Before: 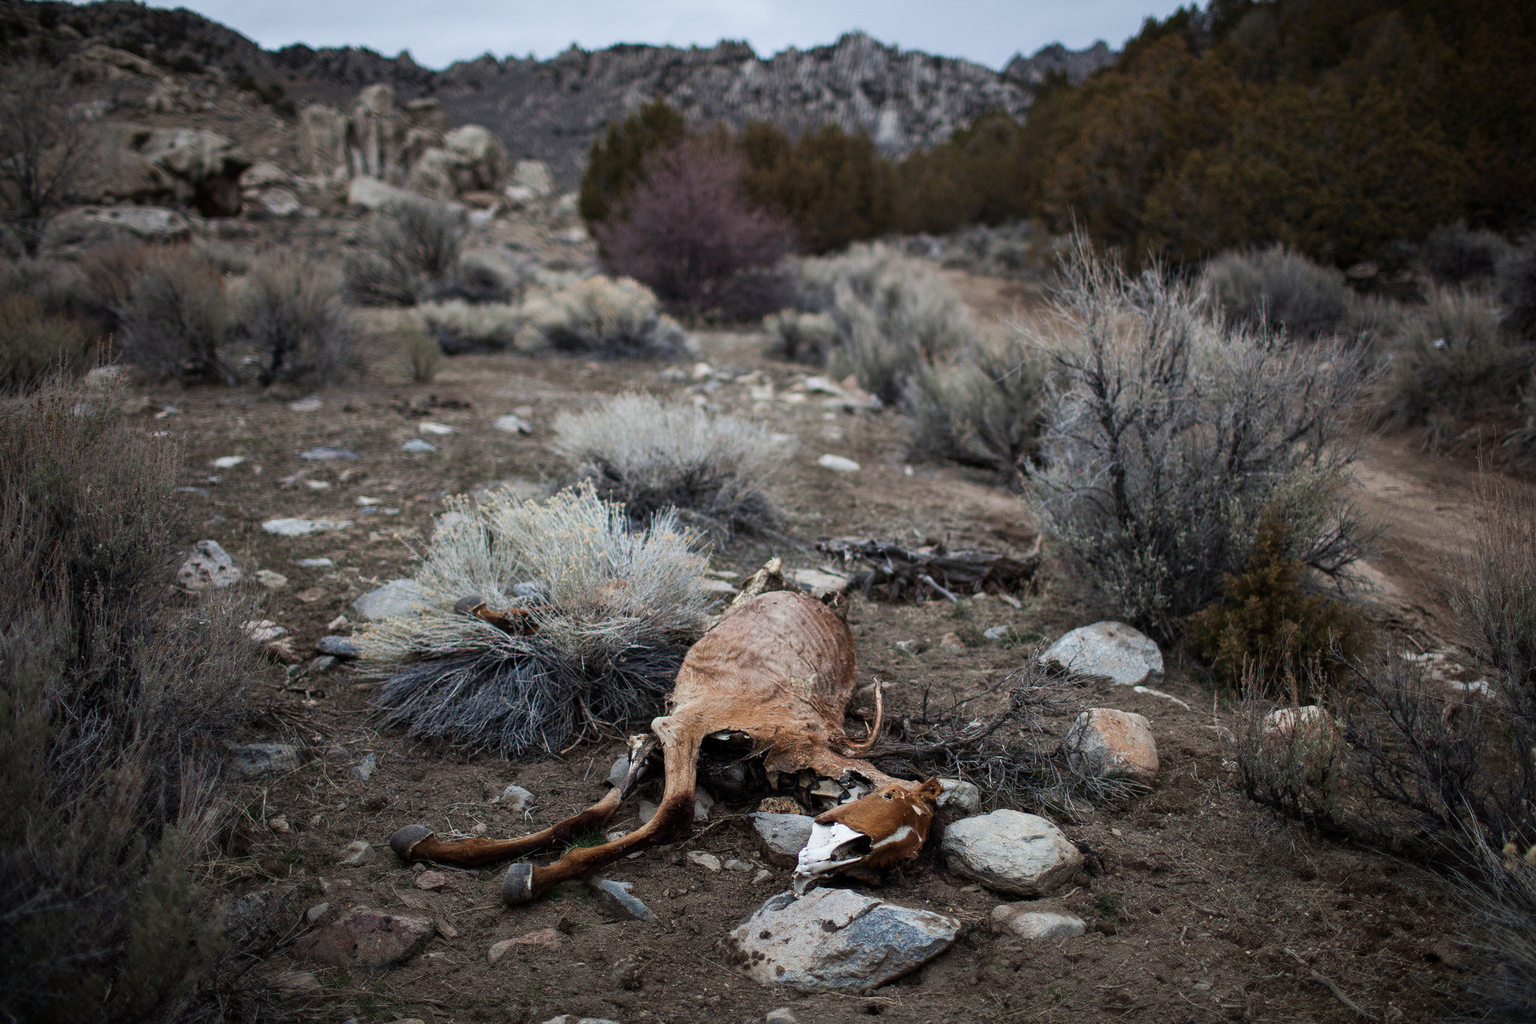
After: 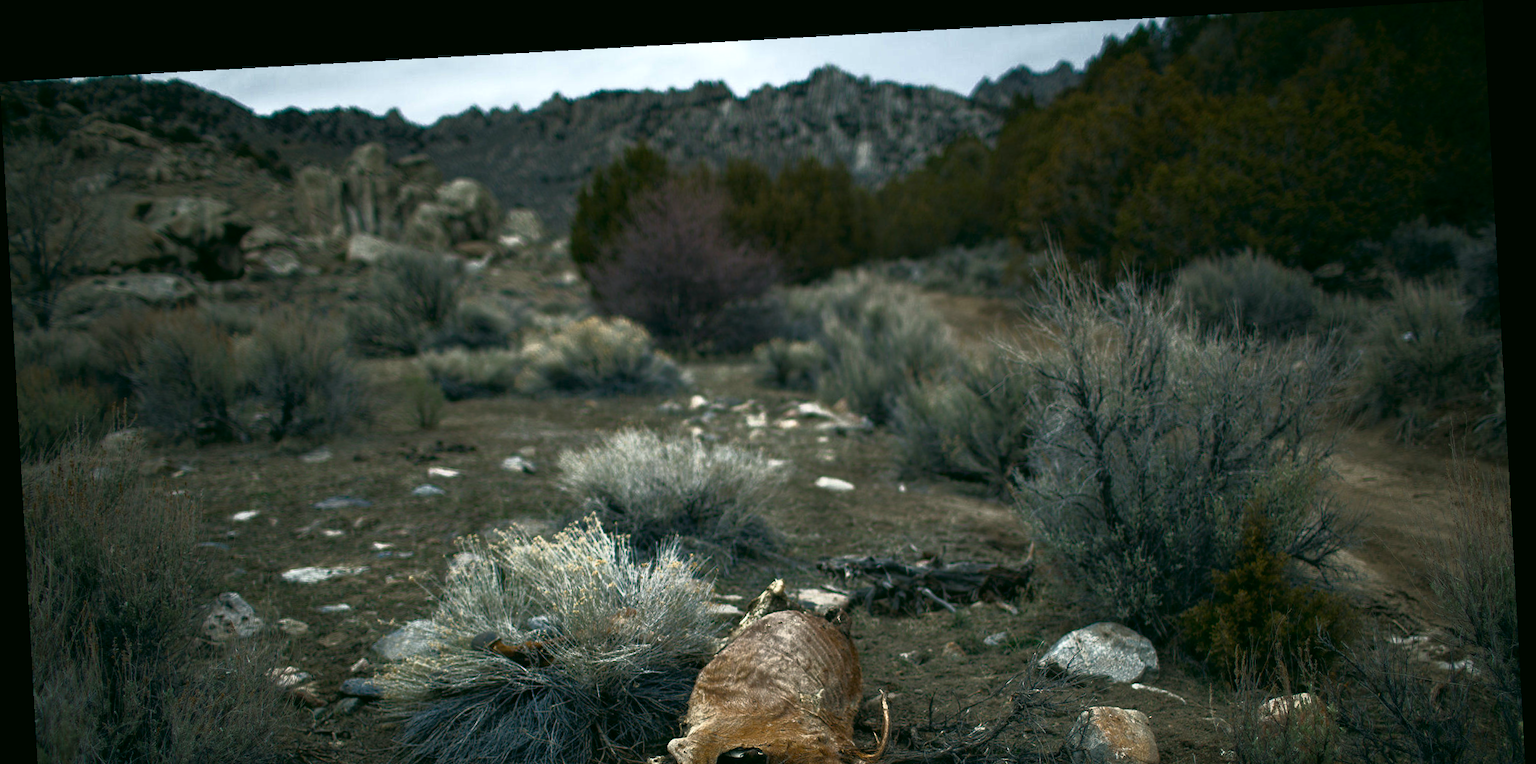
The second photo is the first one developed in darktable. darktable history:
color balance rgb: perceptual saturation grading › global saturation 30%, global vibrance 10%
base curve: curves: ch0 [(0, 0) (0.564, 0.291) (0.802, 0.731) (1, 1)]
crop: bottom 28.576%
color correction: highlights a* -0.482, highlights b* 9.48, shadows a* -9.48, shadows b* 0.803
rotate and perspective: rotation -3.18°, automatic cropping off
vibrance: vibrance 15%
exposure: black level correction 0, exposure 0.5 EV, compensate highlight preservation false
